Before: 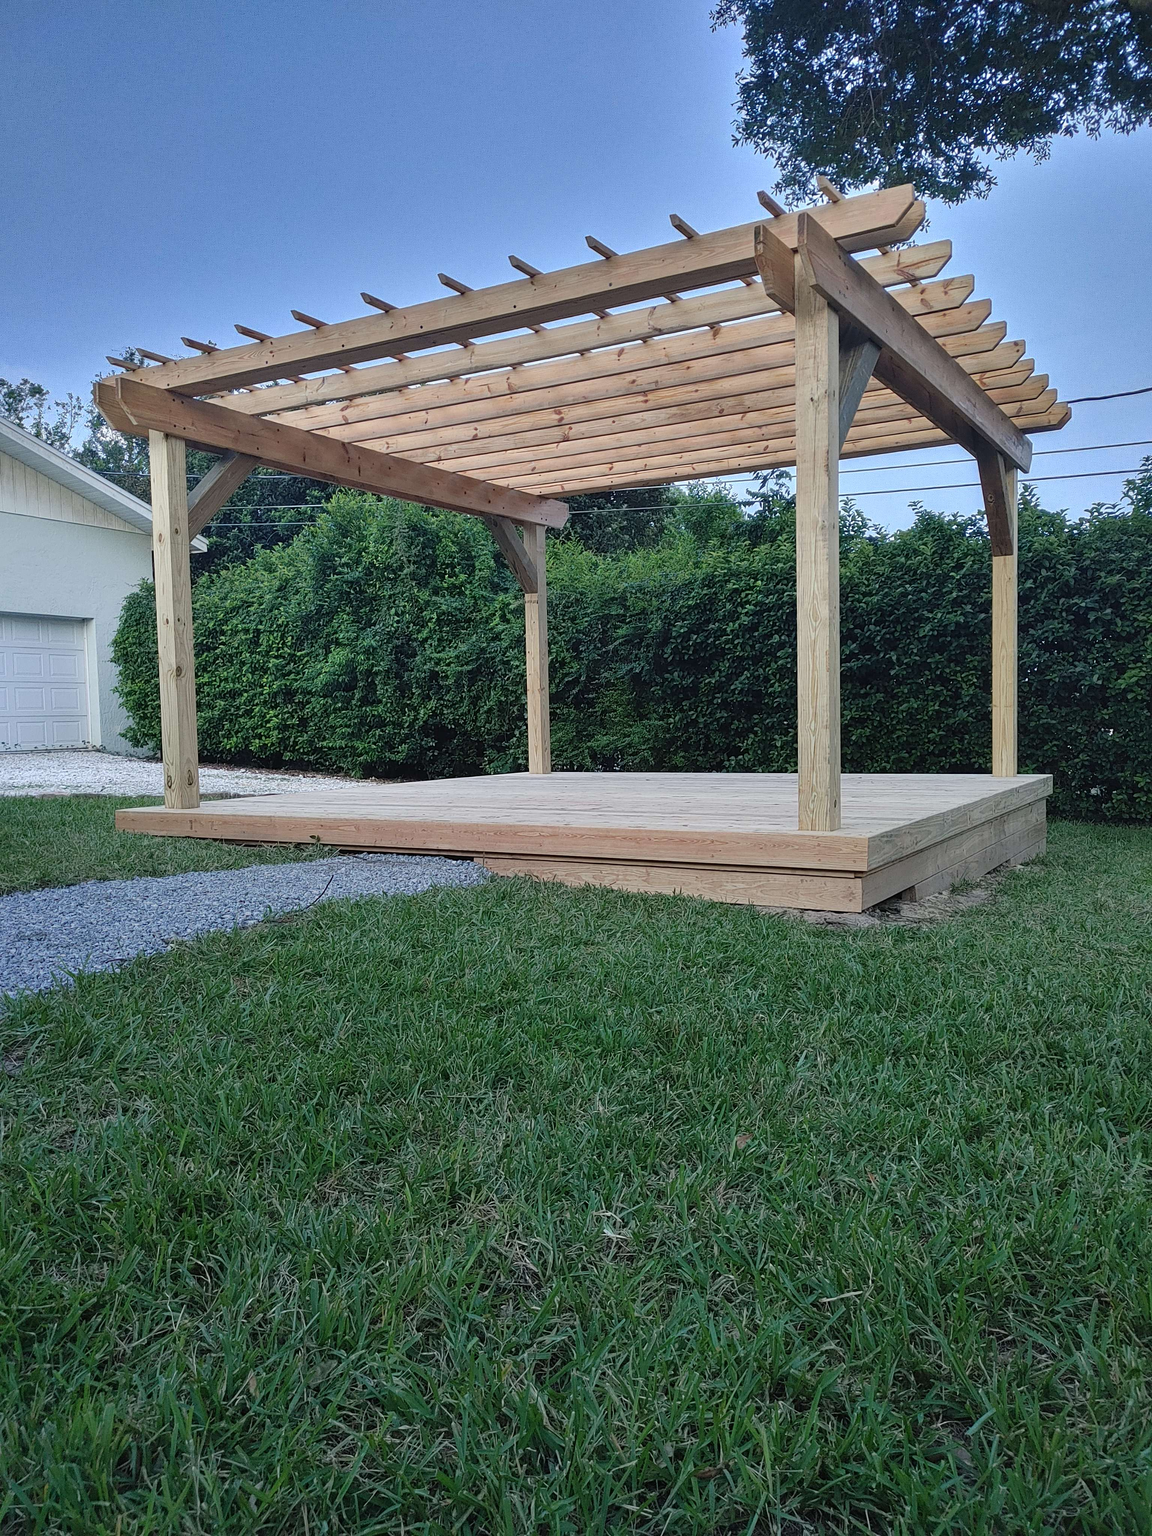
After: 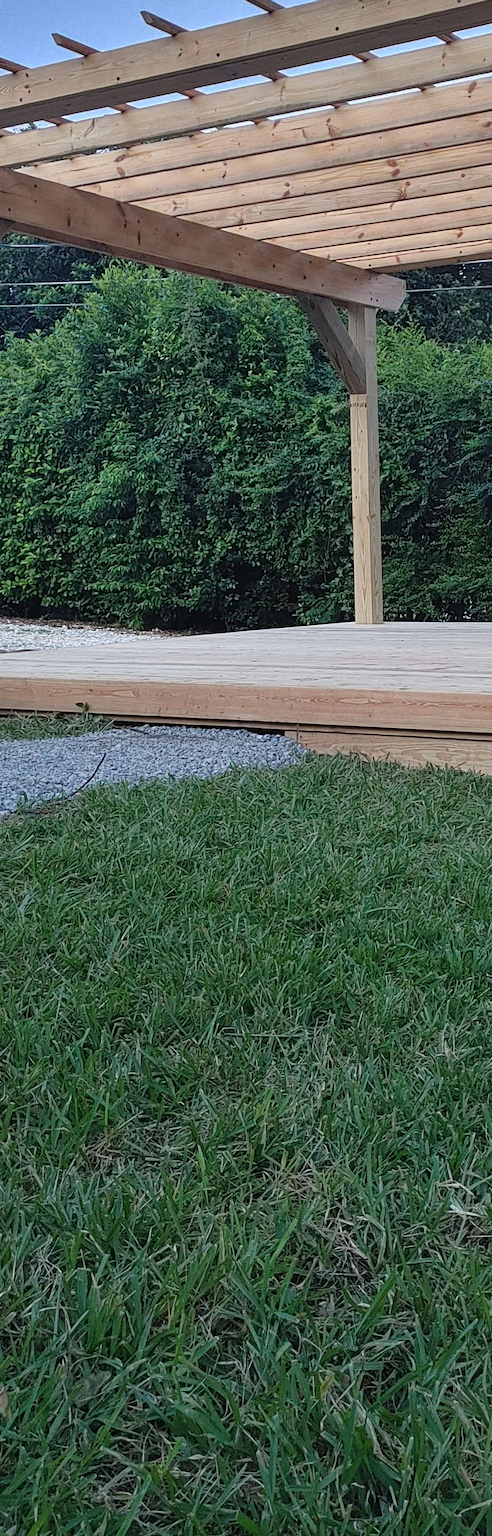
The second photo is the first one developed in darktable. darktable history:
crop and rotate: left 21.77%, top 18.528%, right 44.676%, bottom 2.997%
tone equalizer: on, module defaults
